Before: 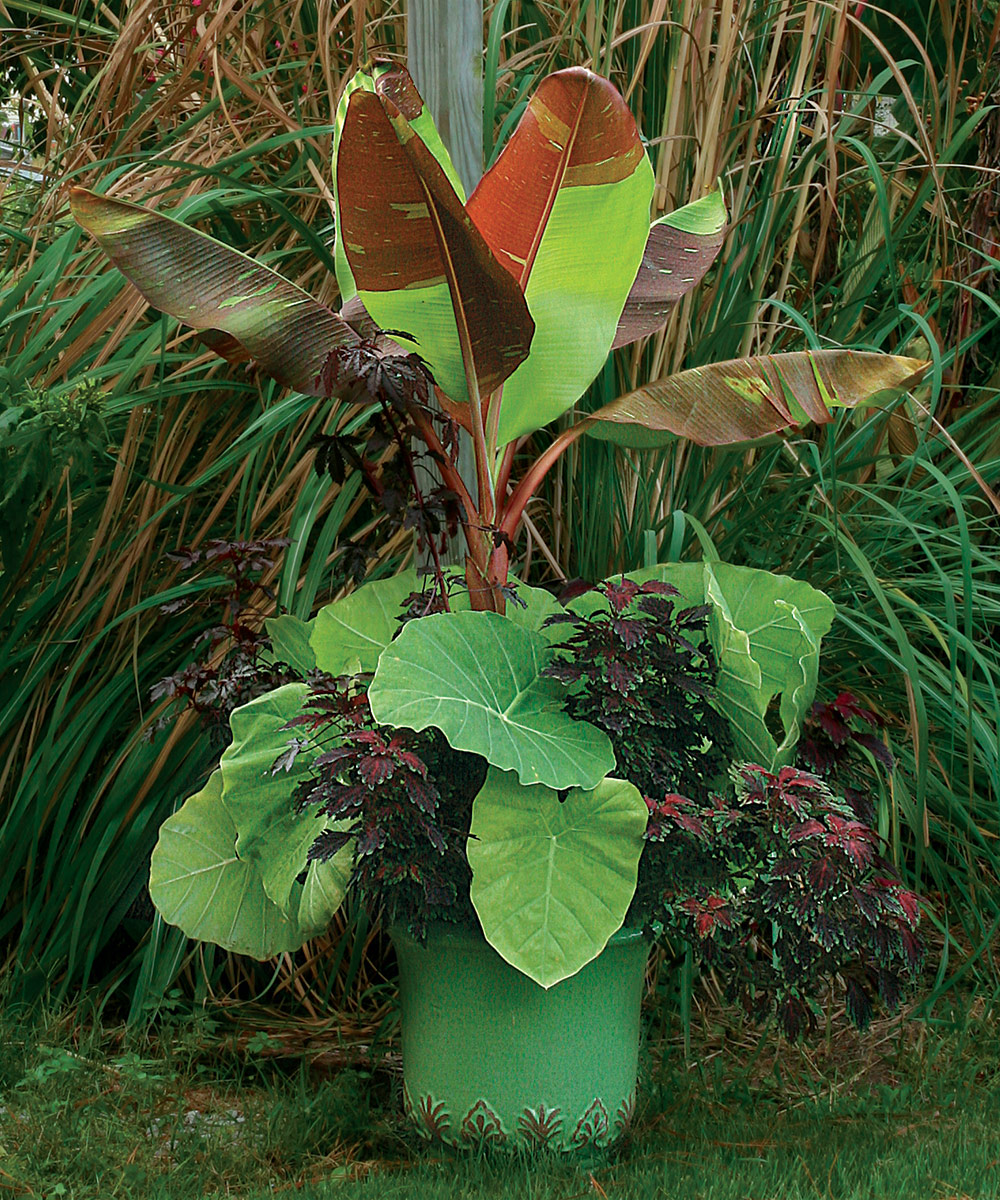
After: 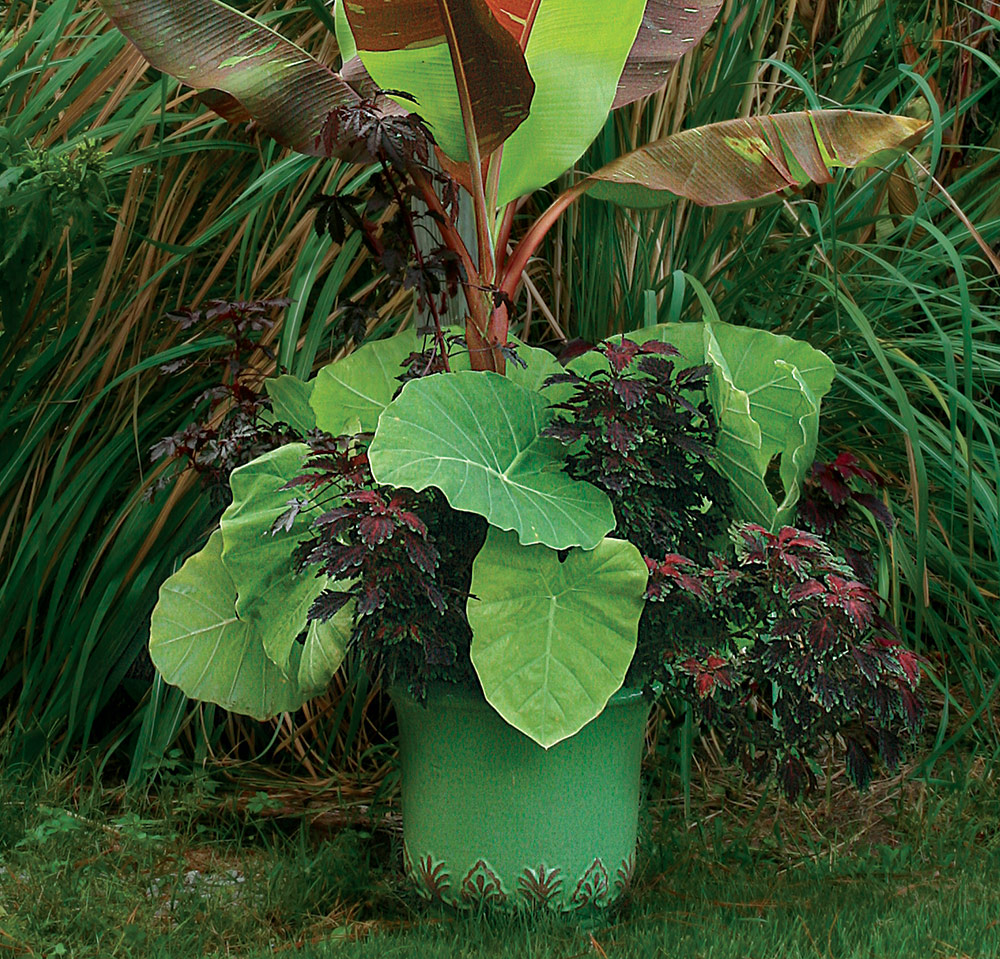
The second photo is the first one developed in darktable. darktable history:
crop and rotate: top 20.075%
